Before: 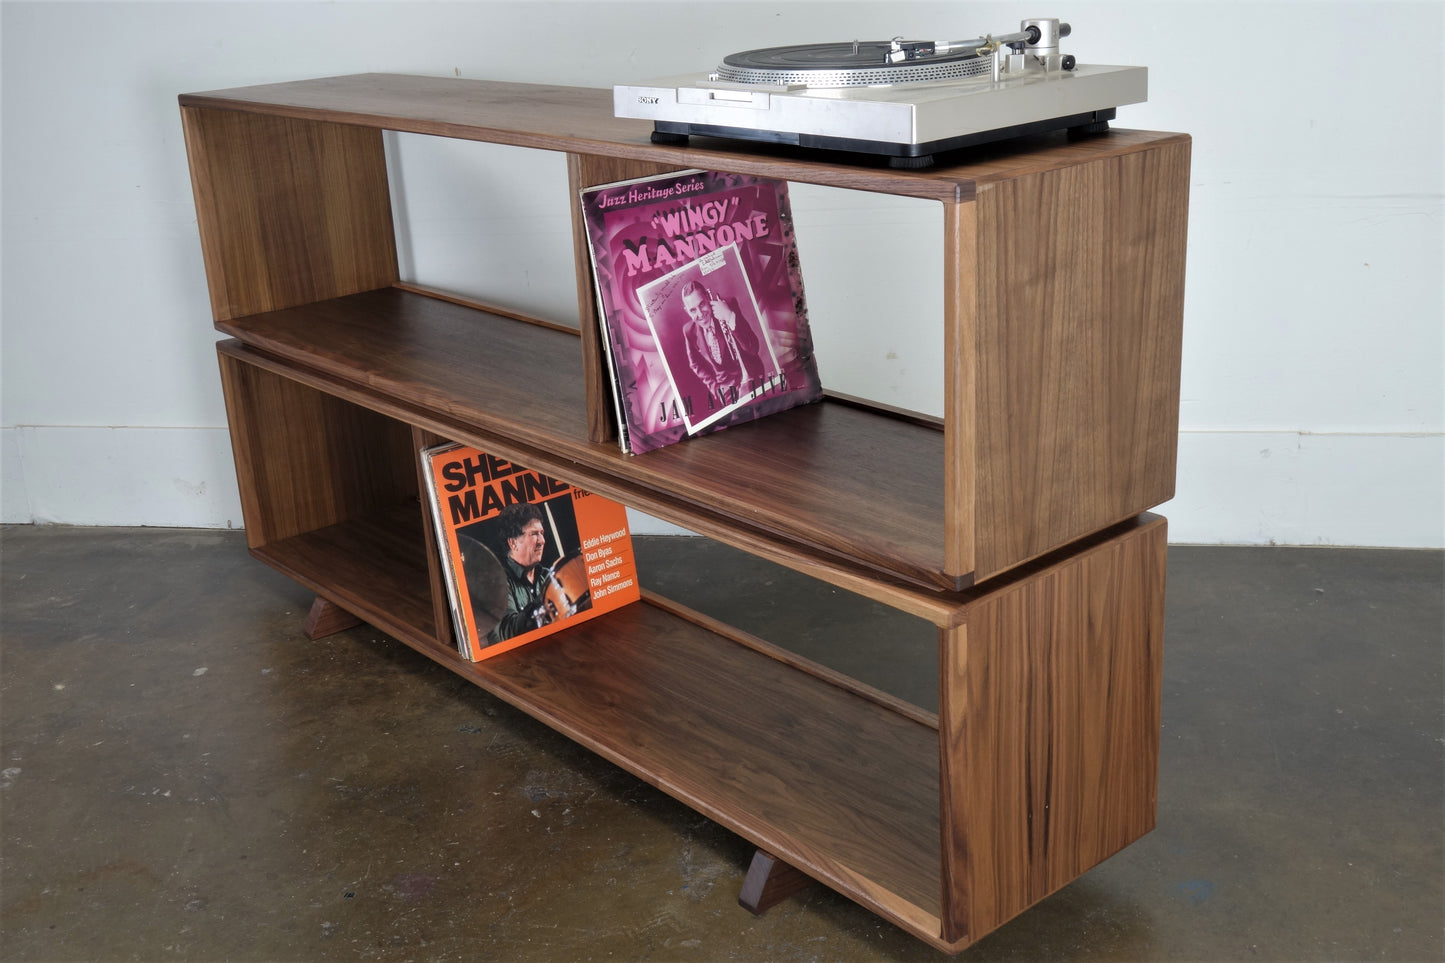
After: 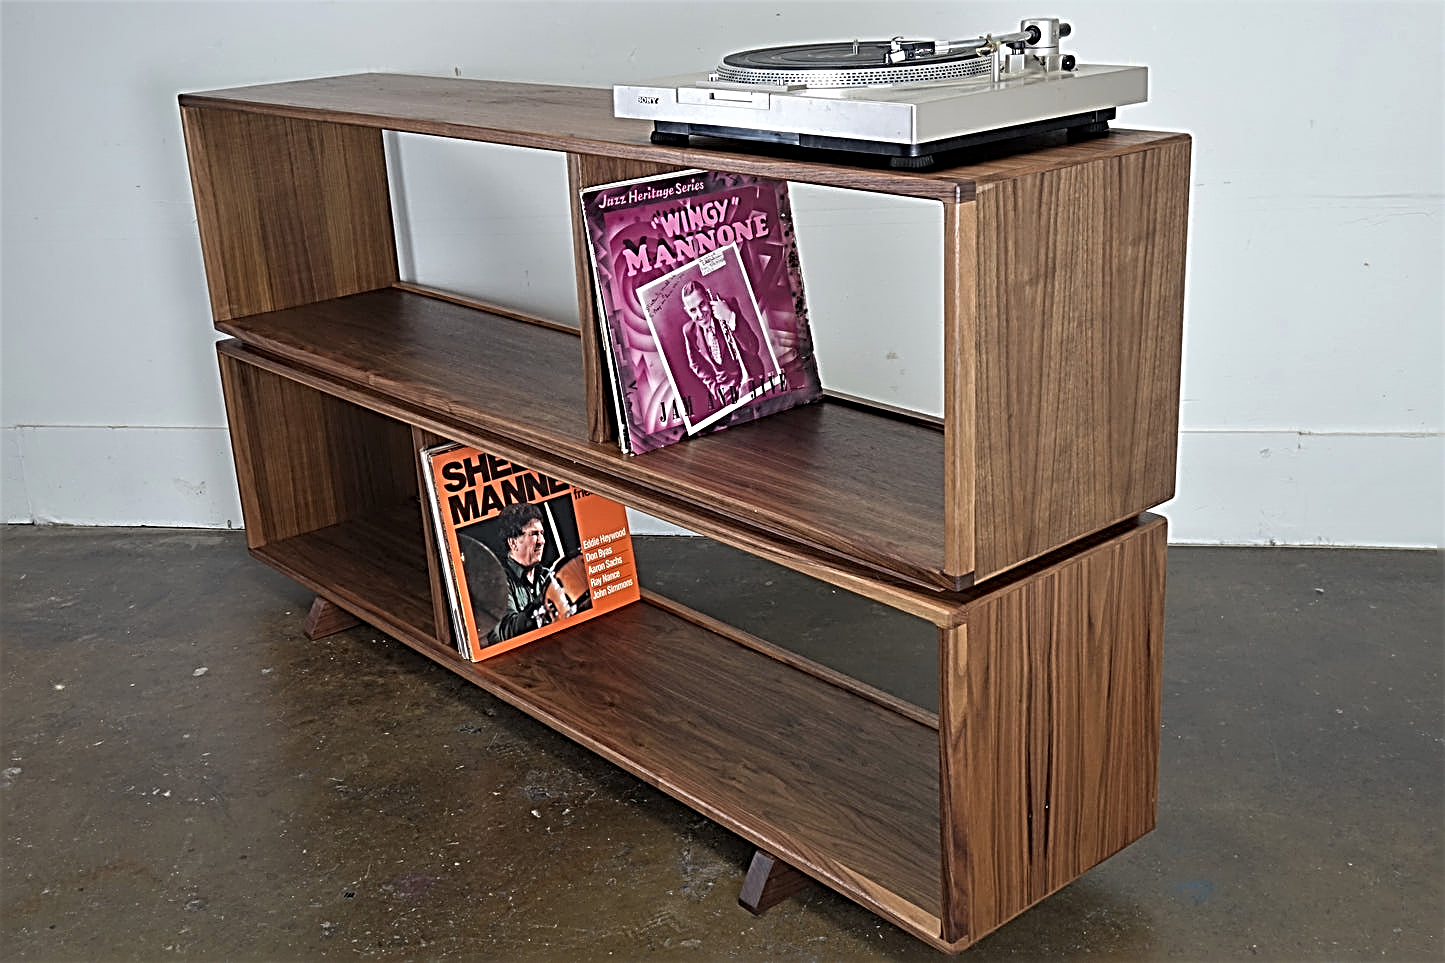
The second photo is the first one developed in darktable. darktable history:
tone equalizer: edges refinement/feathering 500, mask exposure compensation -1.57 EV, preserve details no
sharpen: radius 3.183, amount 1.747
